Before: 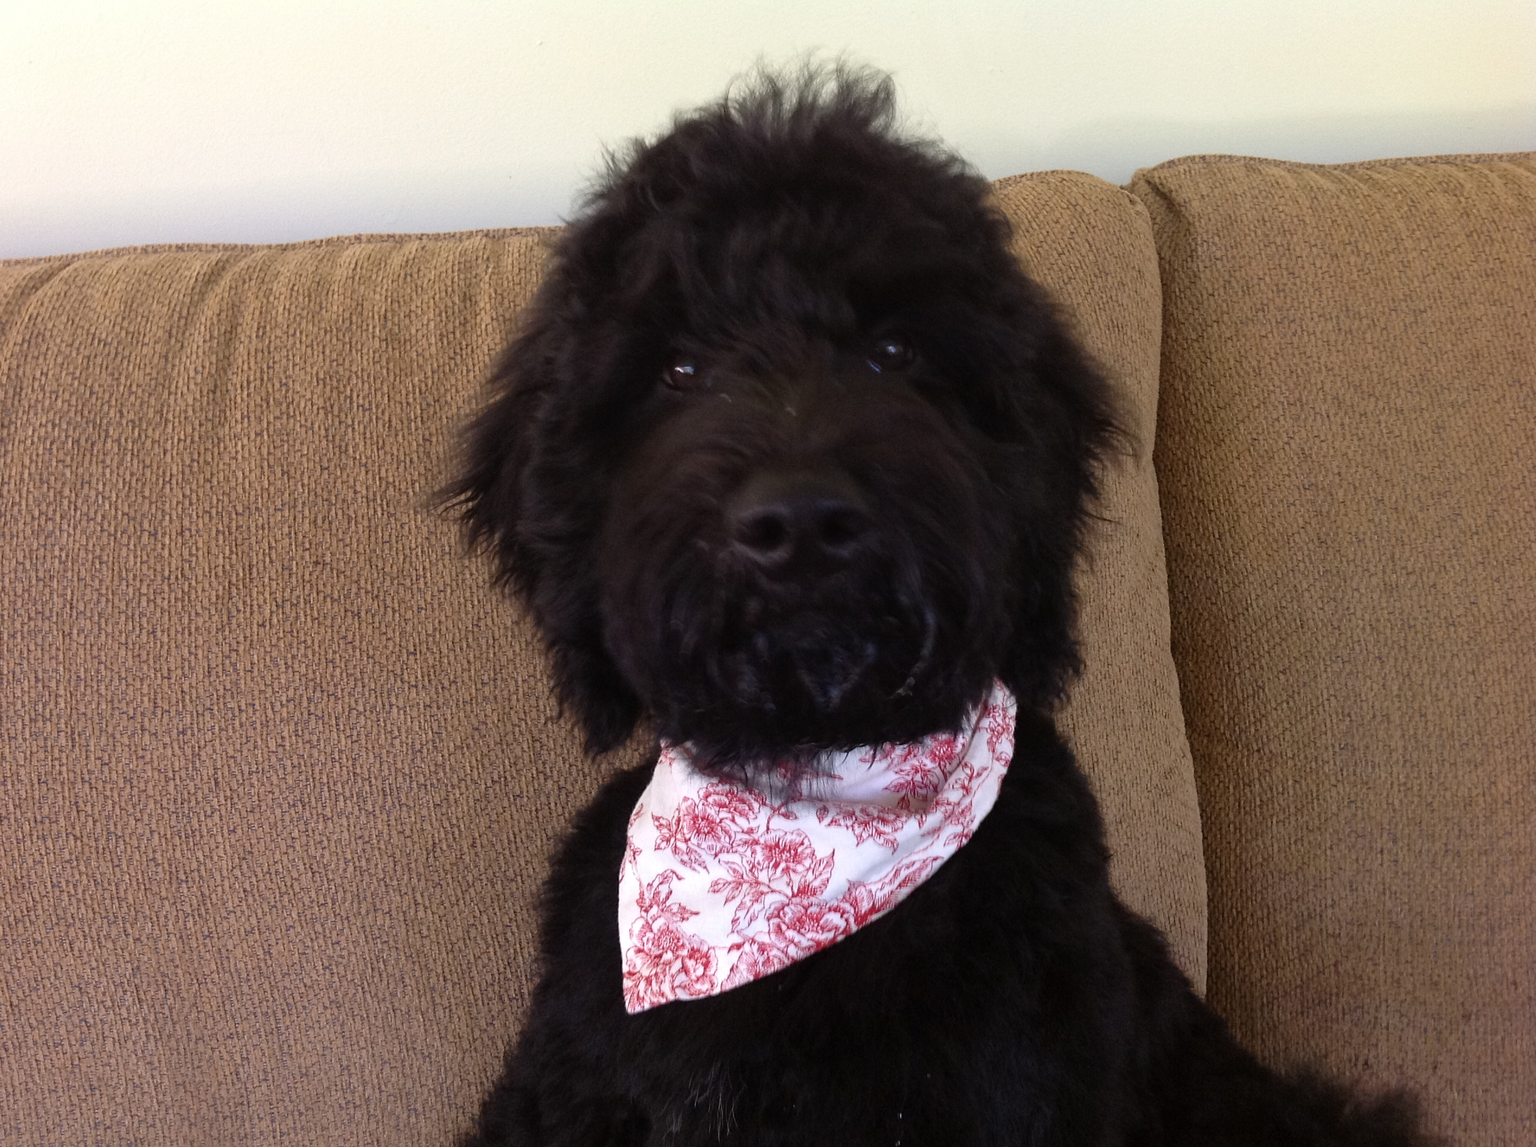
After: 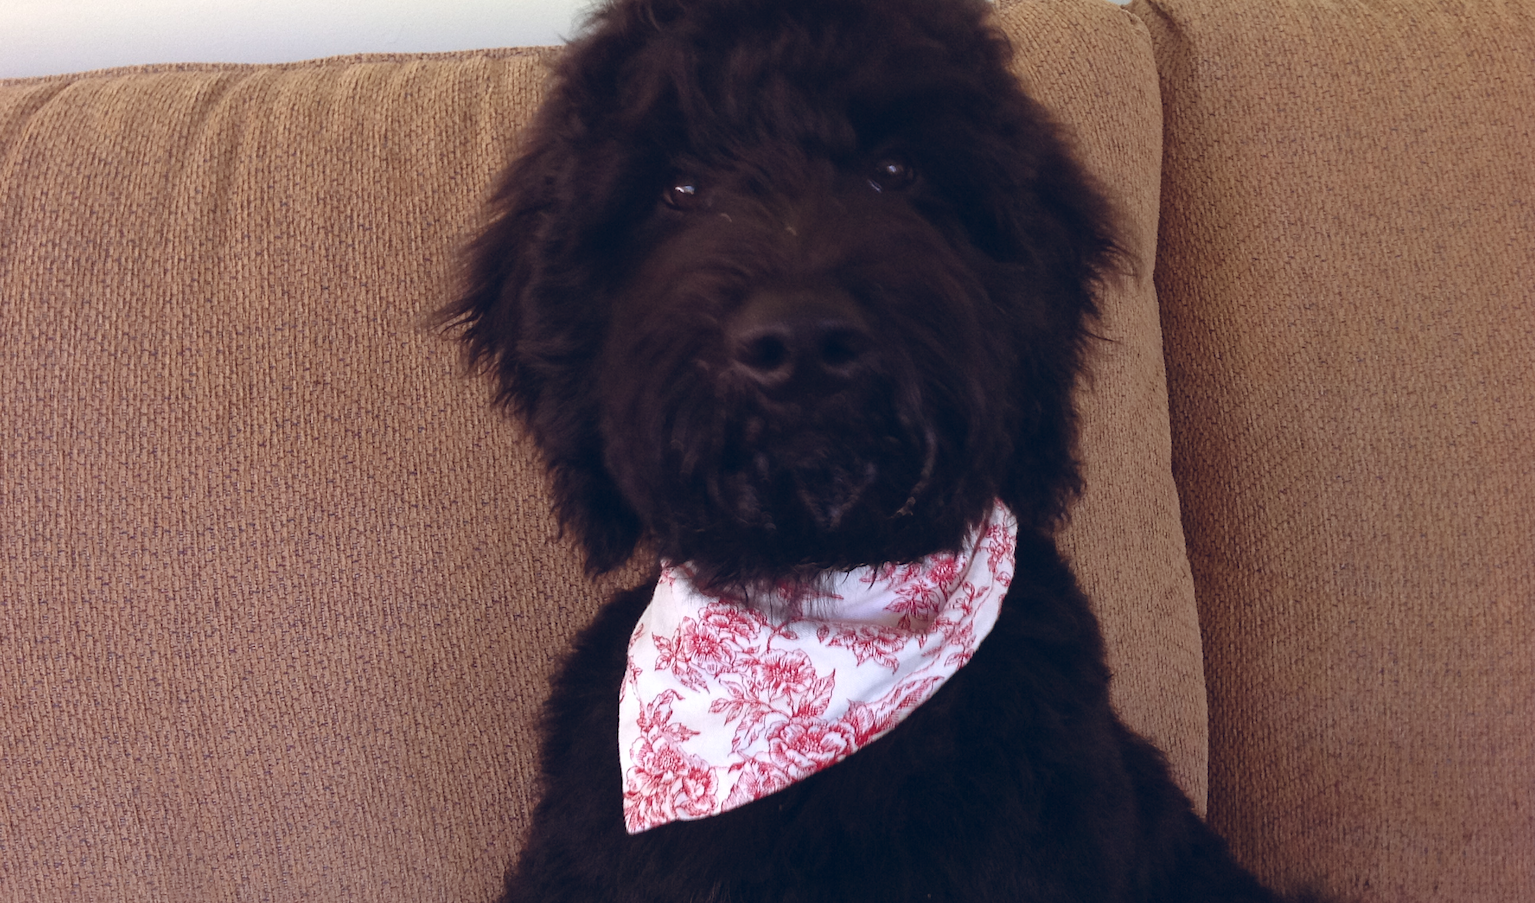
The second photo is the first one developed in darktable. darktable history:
color balance rgb: shadows lift › chroma 9.92%, shadows lift › hue 45.12°, power › luminance 3.26%, power › hue 231.93°, global offset › luminance 0.4%, global offset › chroma 0.21%, global offset › hue 255.02°
crop and rotate: top 15.774%, bottom 5.506%
tone equalizer: on, module defaults
